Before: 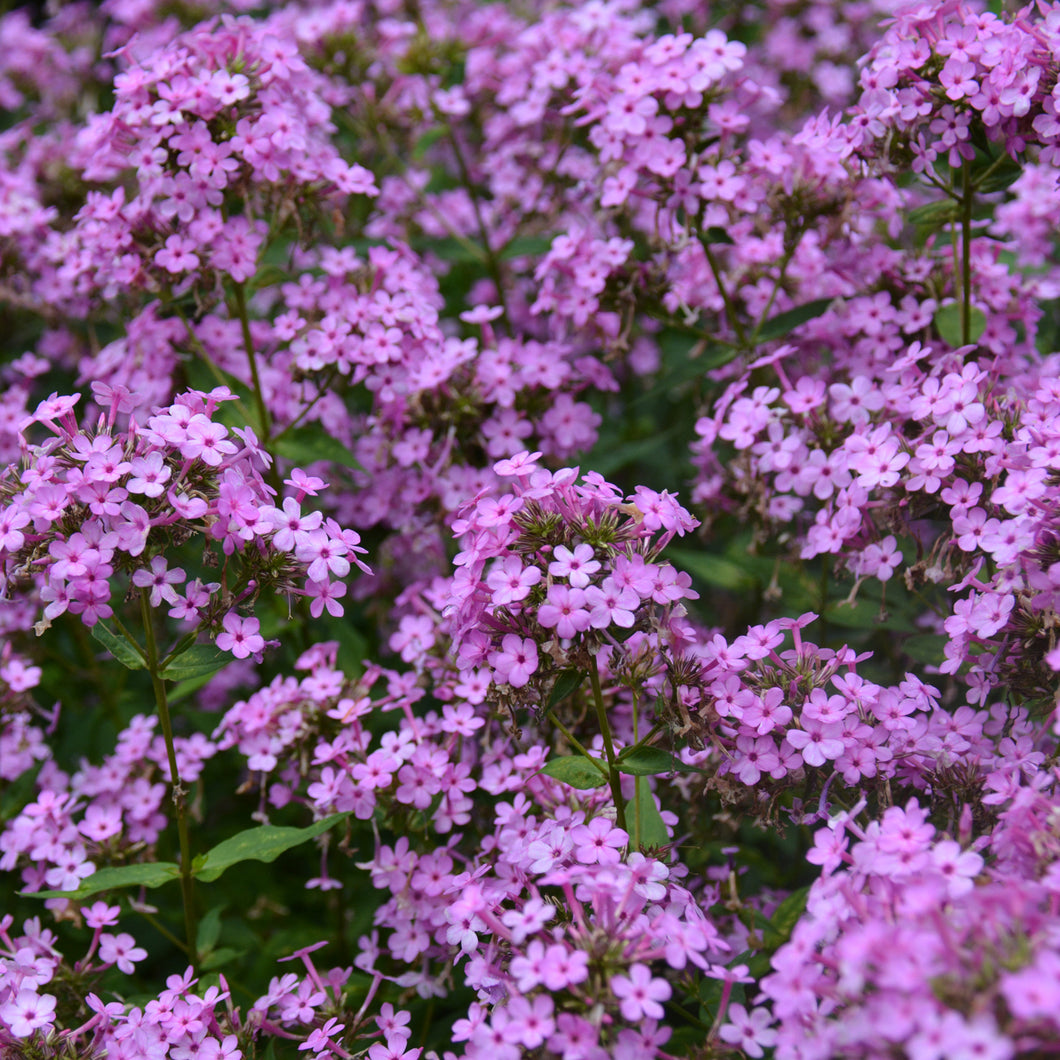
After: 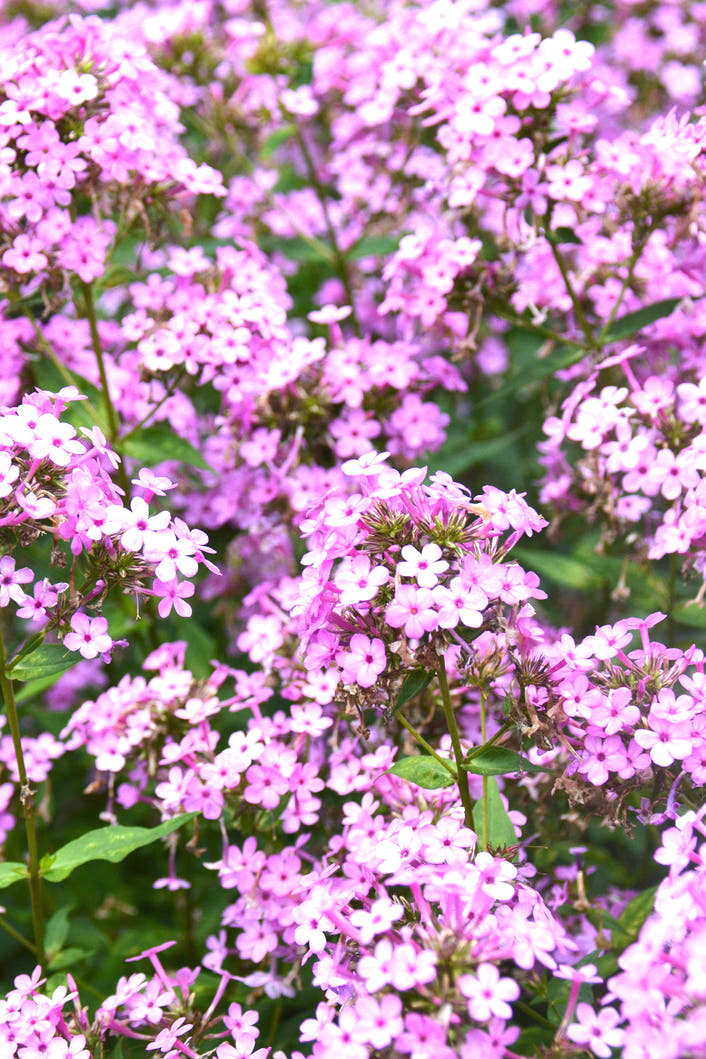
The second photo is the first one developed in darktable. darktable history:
exposure: black level correction 0, exposure 1.5 EV, compensate exposure bias true, compensate highlight preservation false
crop and rotate: left 14.385%, right 18.948%
